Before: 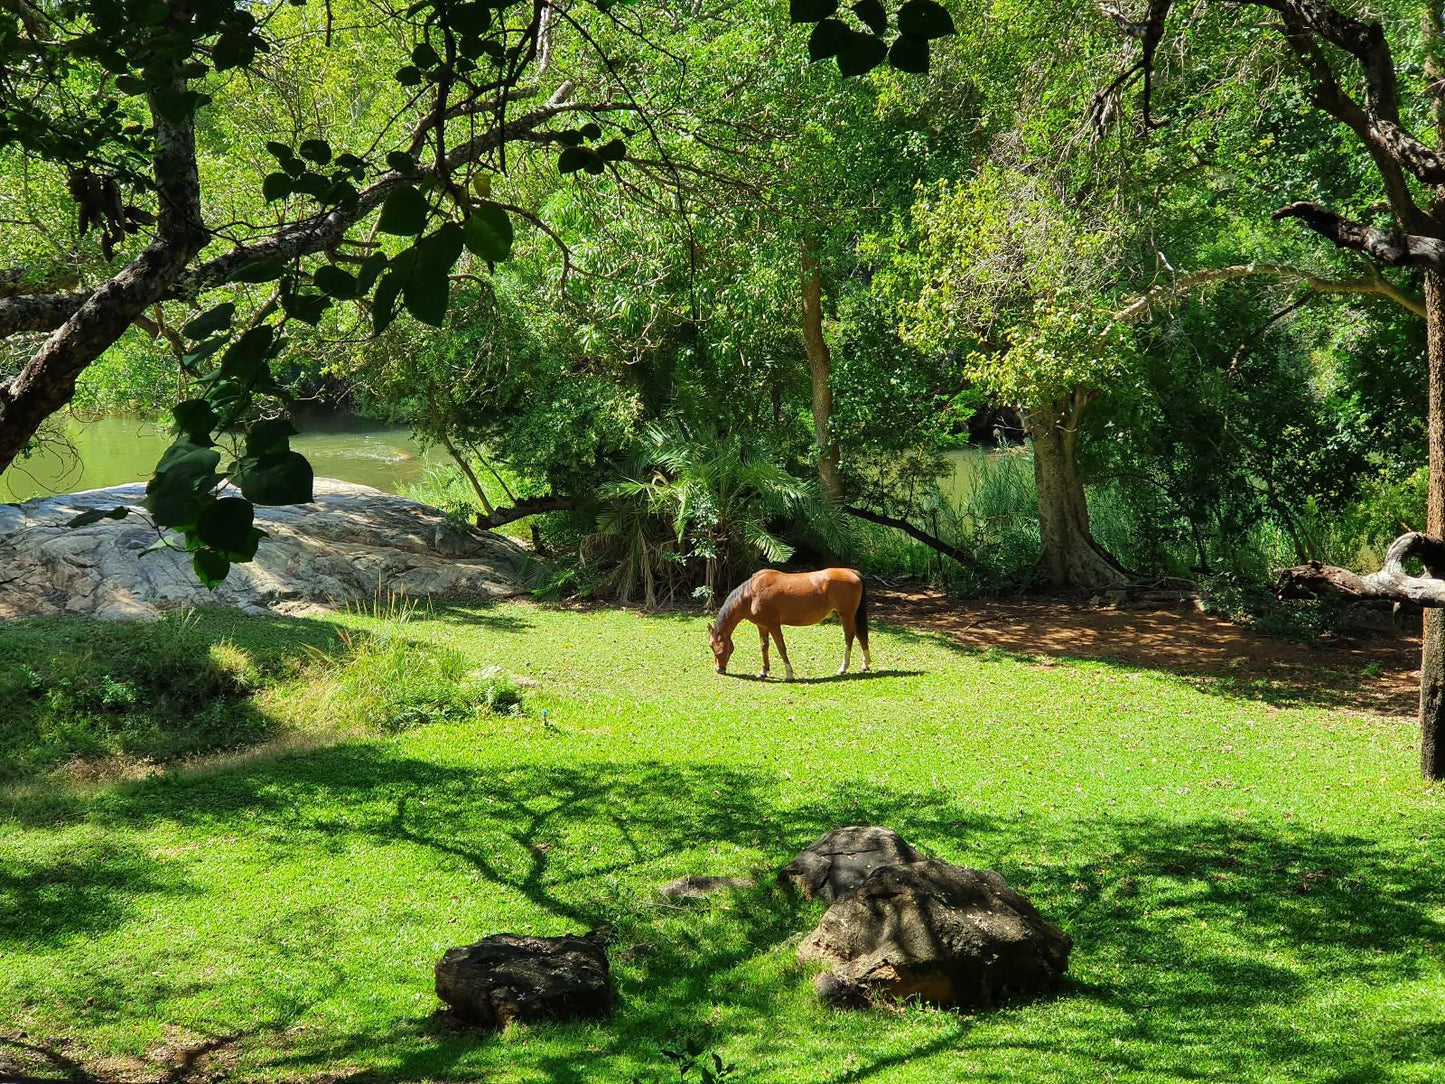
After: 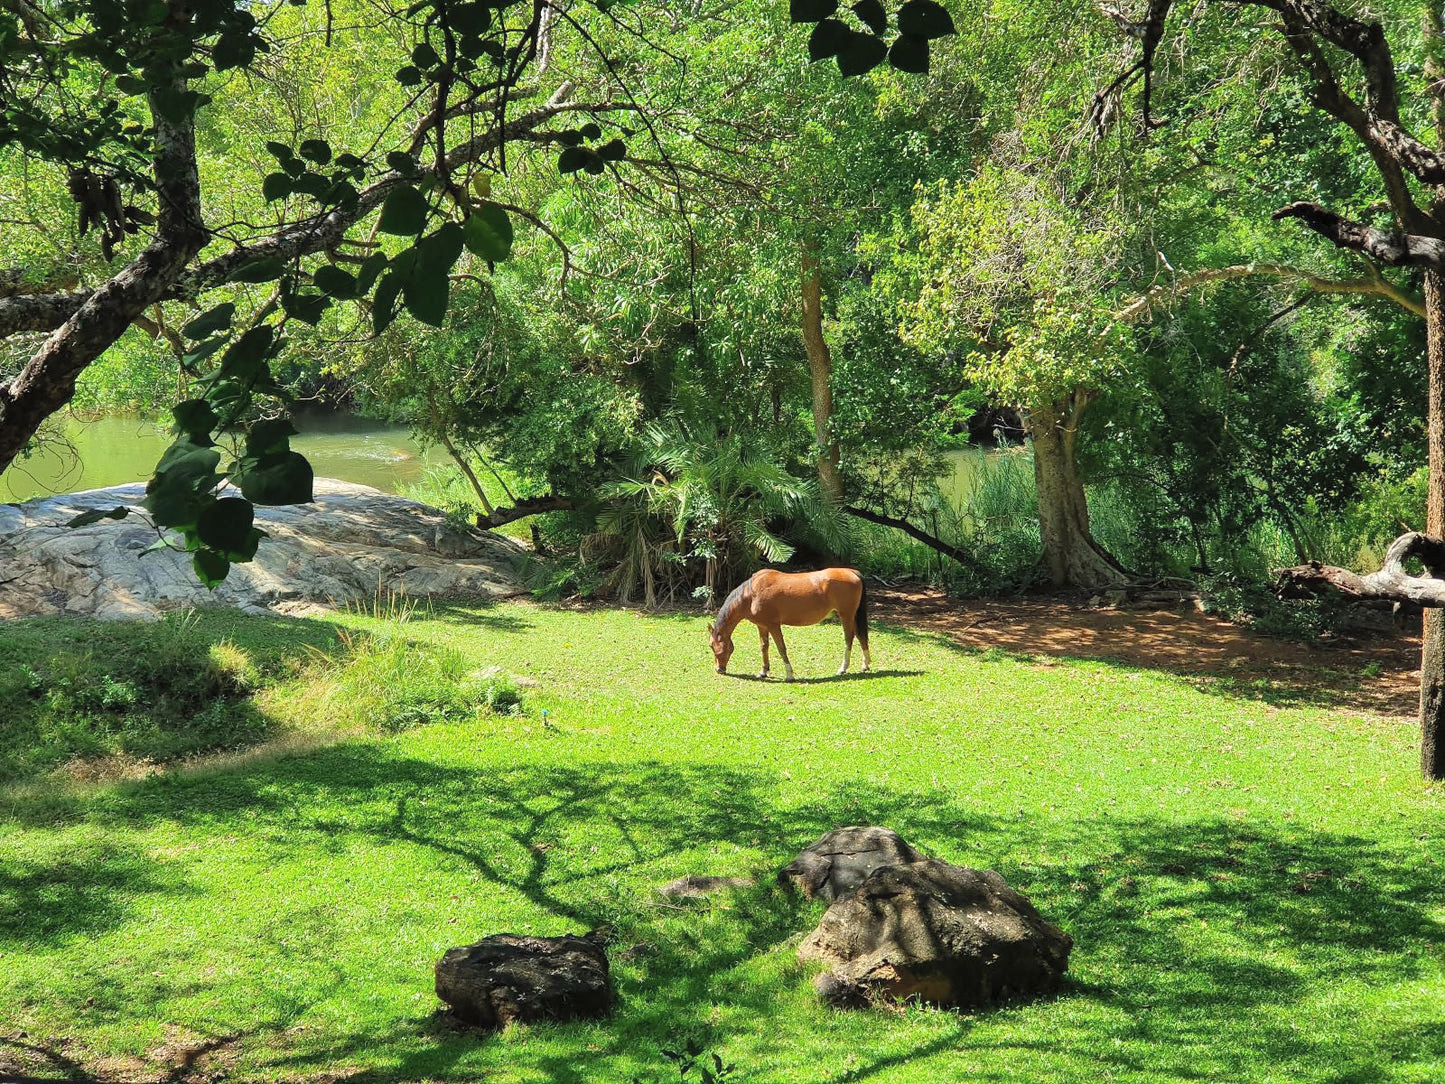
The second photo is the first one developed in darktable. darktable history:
contrast brightness saturation: brightness 0.128
